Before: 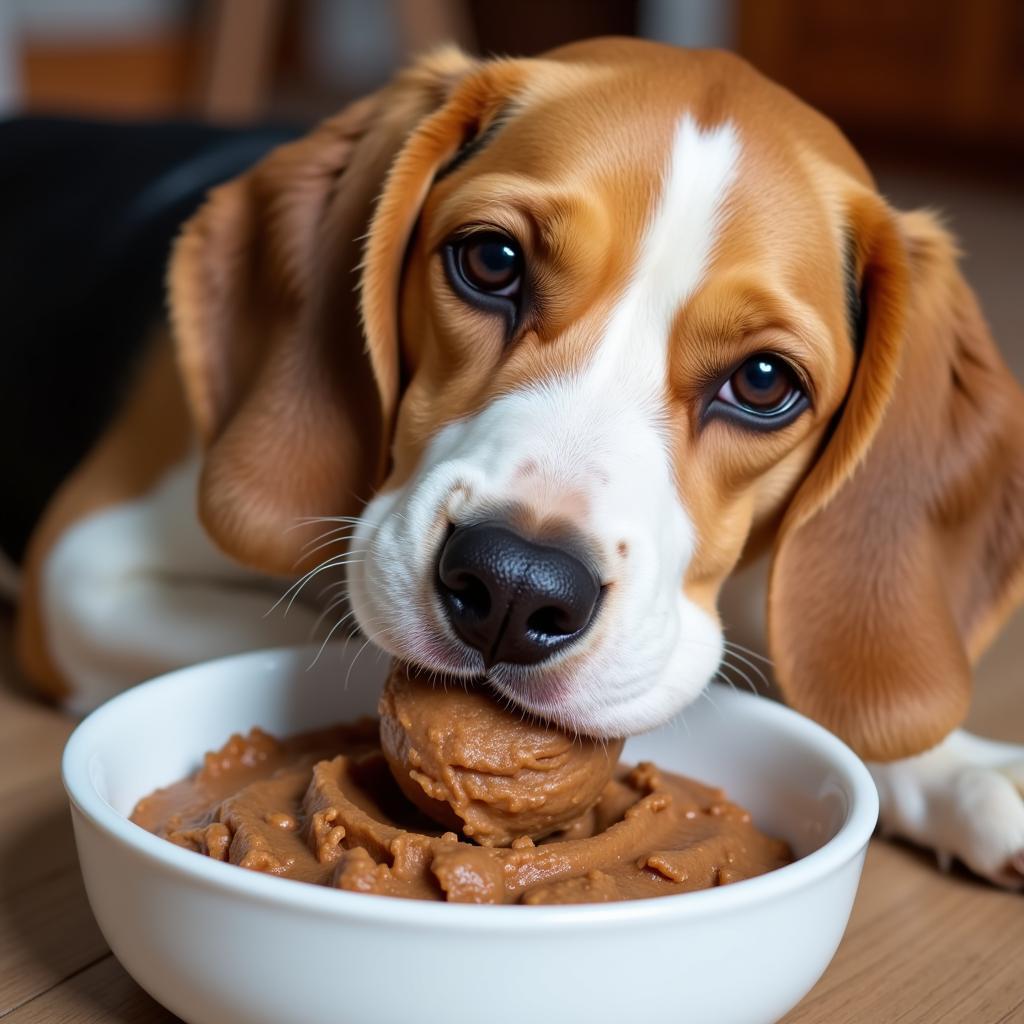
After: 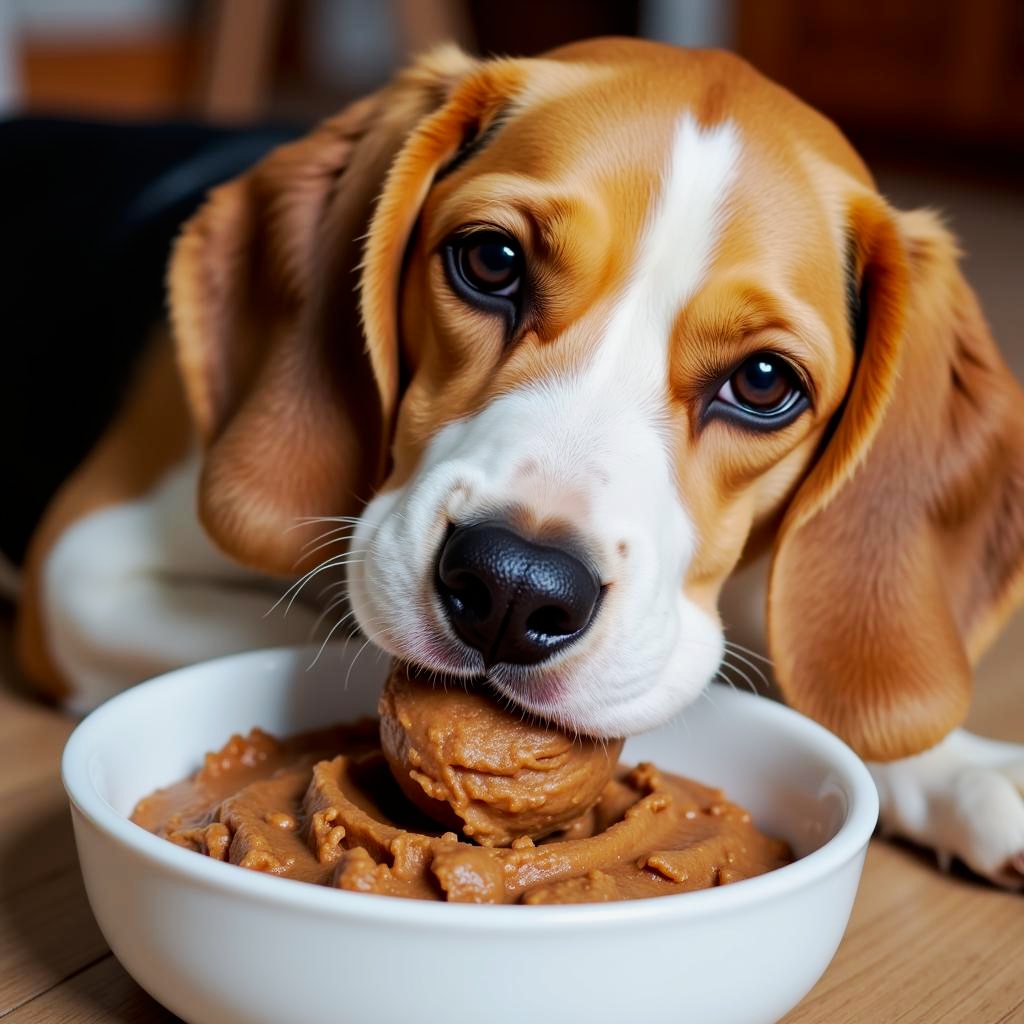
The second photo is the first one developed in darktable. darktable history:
tone curve: curves: ch0 [(0, 0) (0.052, 0.018) (0.236, 0.207) (0.41, 0.417) (0.485, 0.518) (0.54, 0.584) (0.625, 0.666) (0.845, 0.828) (0.994, 0.964)]; ch1 [(0, 0.055) (0.15, 0.117) (0.317, 0.34) (0.382, 0.408) (0.434, 0.441) (0.472, 0.479) (0.498, 0.501) (0.557, 0.558) (0.616, 0.59) (0.739, 0.7) (0.873, 0.857) (1, 0.928)]; ch2 [(0, 0) (0.352, 0.403) (0.447, 0.466) (0.482, 0.482) (0.528, 0.526) (0.586, 0.577) (0.618, 0.621) (0.785, 0.747) (1, 1)], preserve colors none
